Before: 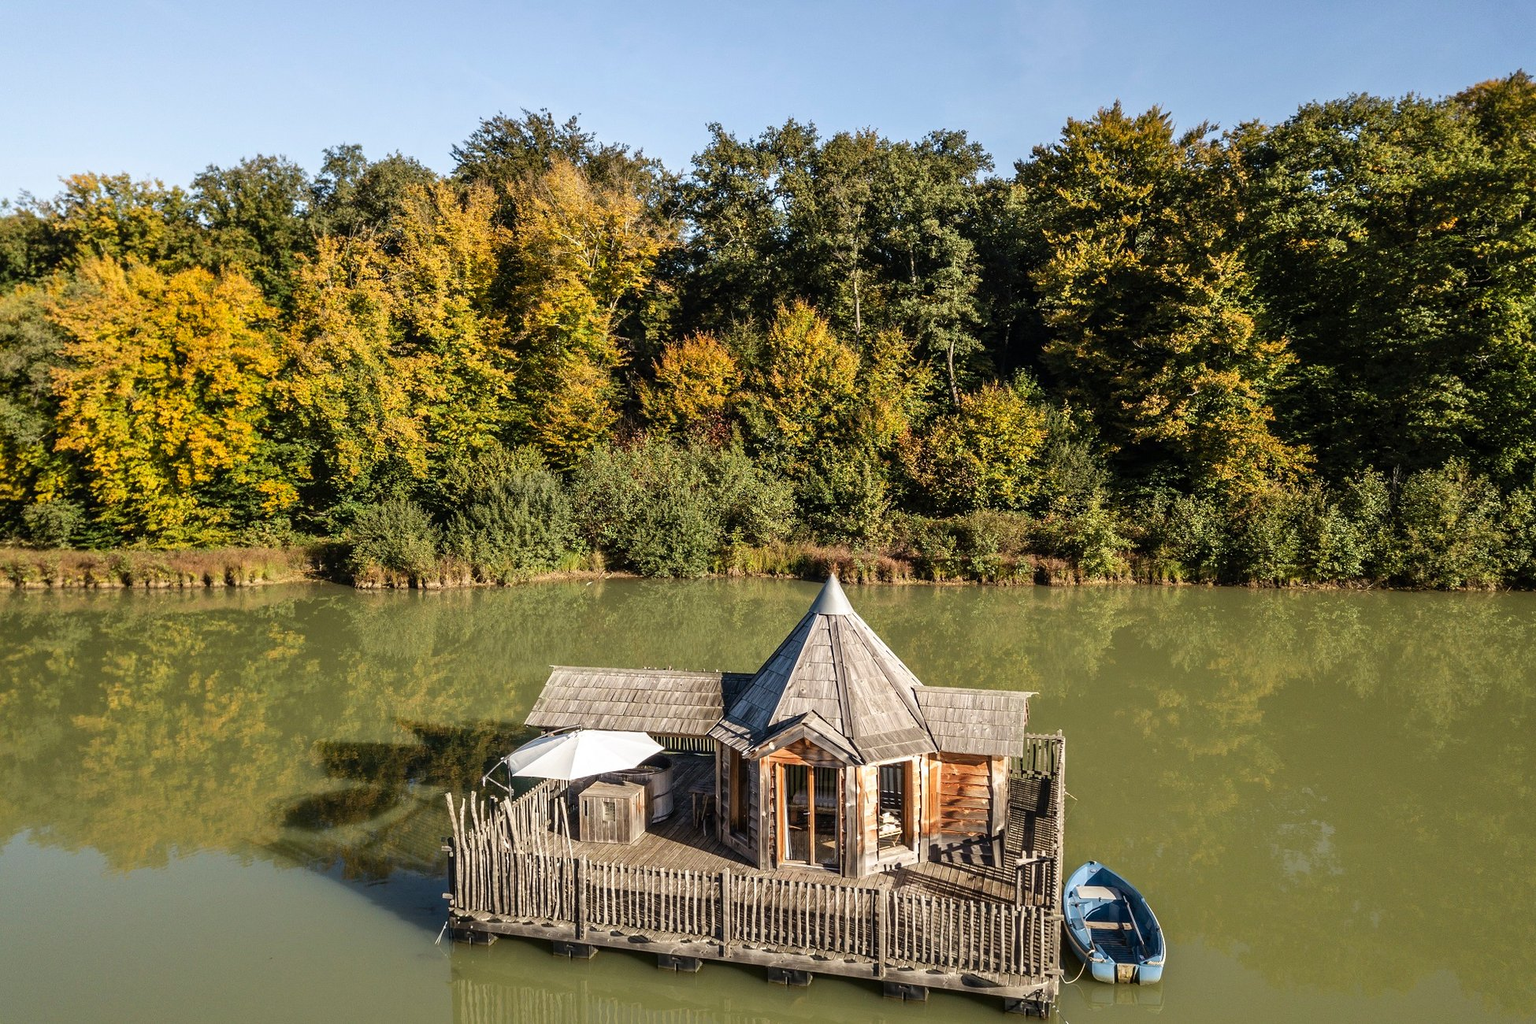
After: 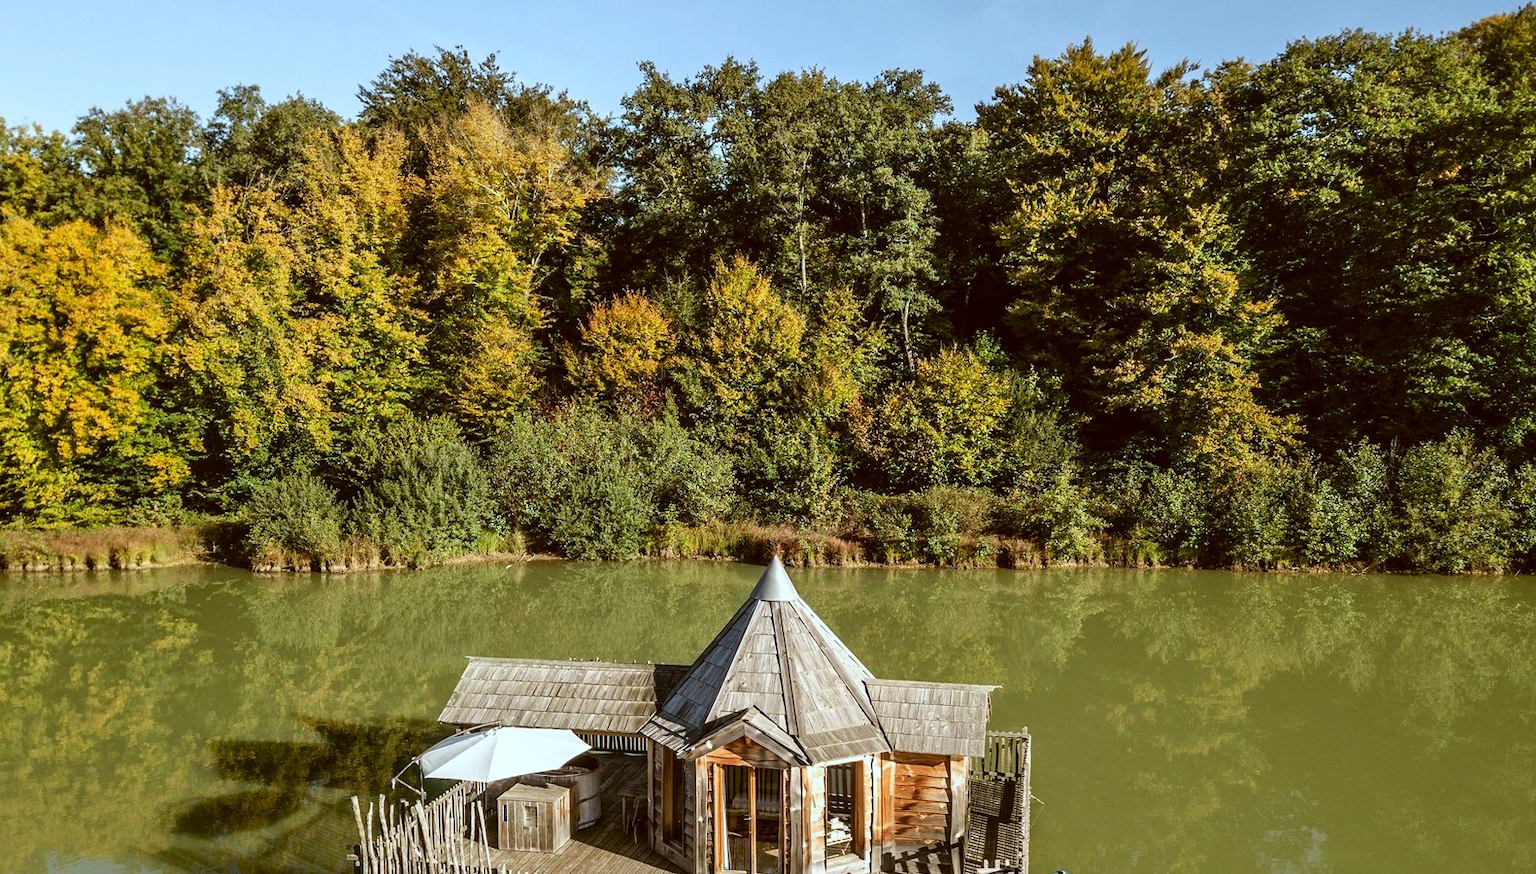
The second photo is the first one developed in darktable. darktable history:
color correction: highlights a* -0.482, highlights b* 0.161, shadows a* 4.66, shadows b* 20.72
crop: left 8.155%, top 6.611%, bottom 15.385%
local contrast: mode bilateral grid, contrast 10, coarseness 25, detail 110%, midtone range 0.2
color calibration: illuminant Planckian (black body), x 0.368, y 0.361, temperature 4275.92 K
